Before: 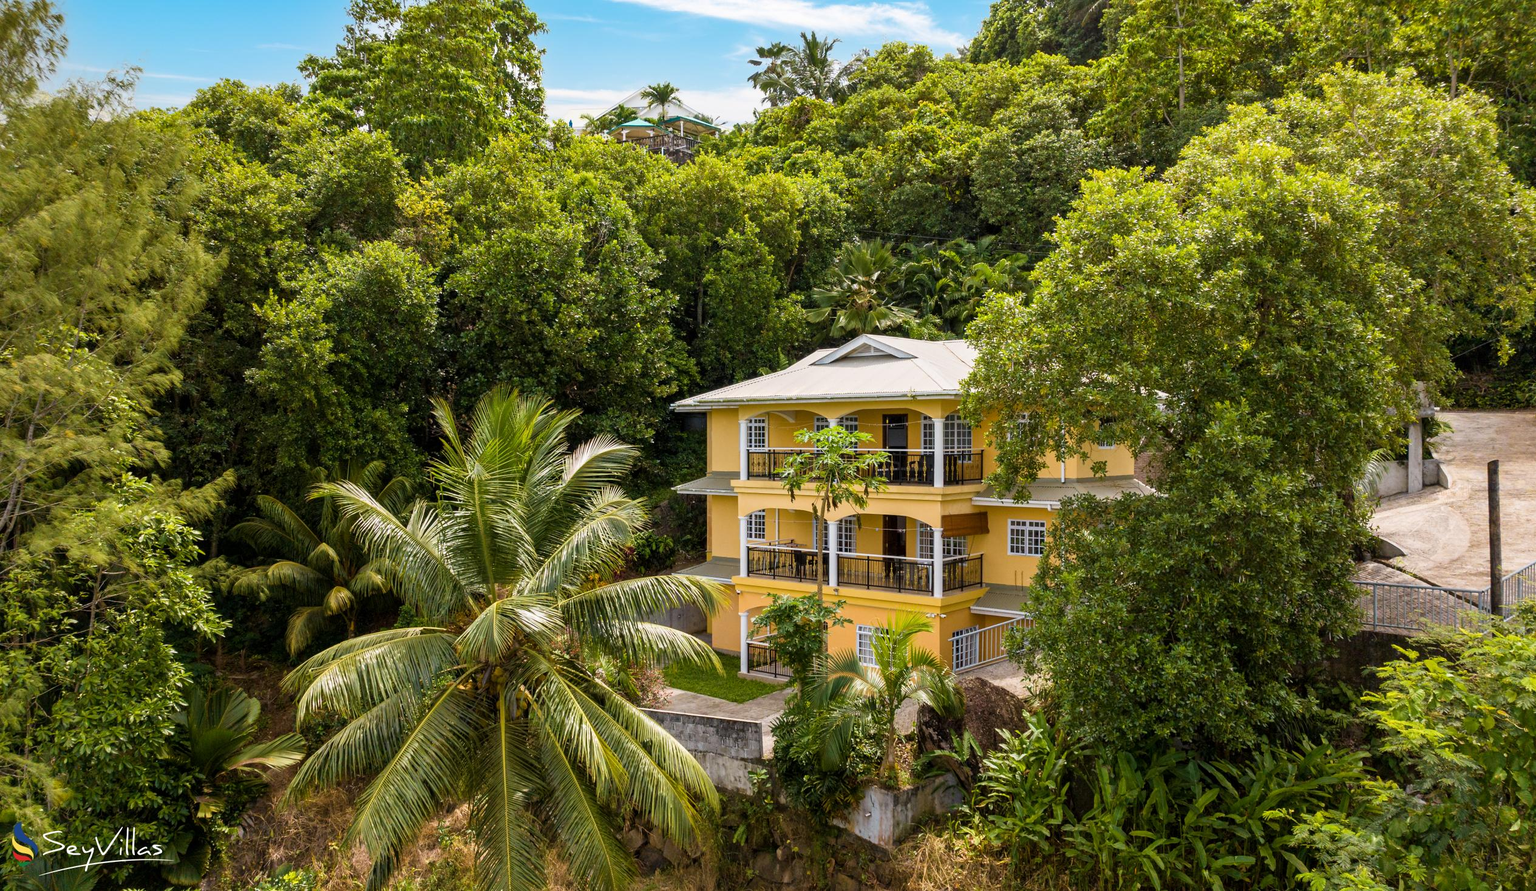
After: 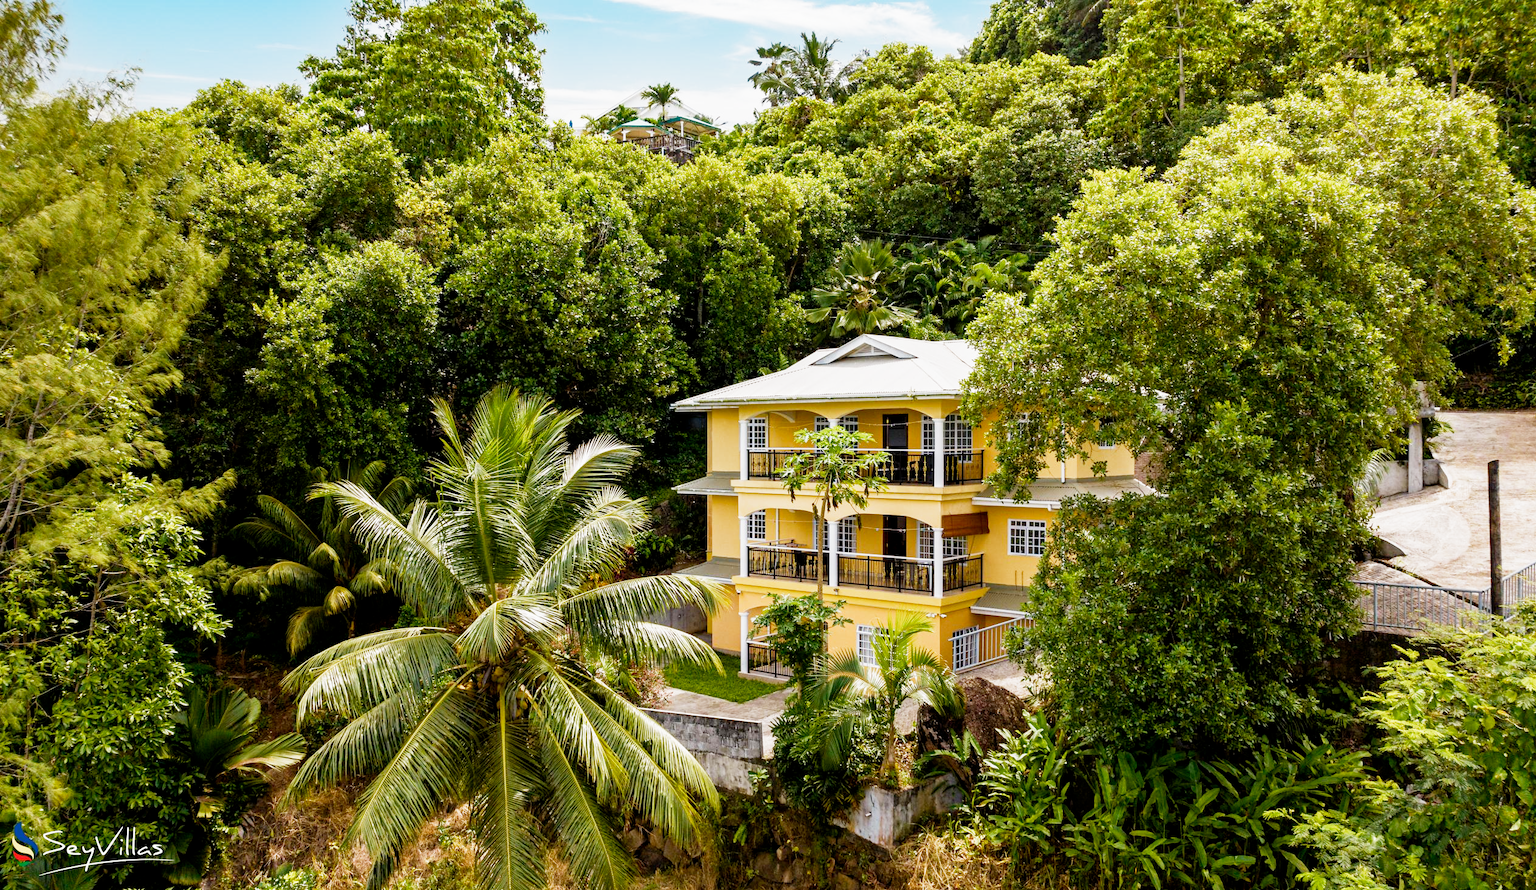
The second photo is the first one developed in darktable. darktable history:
filmic rgb: middle gray luminance 12.74%, black relative exposure -10.13 EV, white relative exposure 3.47 EV, threshold 6 EV, target black luminance 0%, hardness 5.74, latitude 44.69%, contrast 1.221, highlights saturation mix 5%, shadows ↔ highlights balance 26.78%, add noise in highlights 0, preserve chrominance no, color science v3 (2019), use custom middle-gray values true, iterations of high-quality reconstruction 0, contrast in highlights soft, enable highlight reconstruction true
